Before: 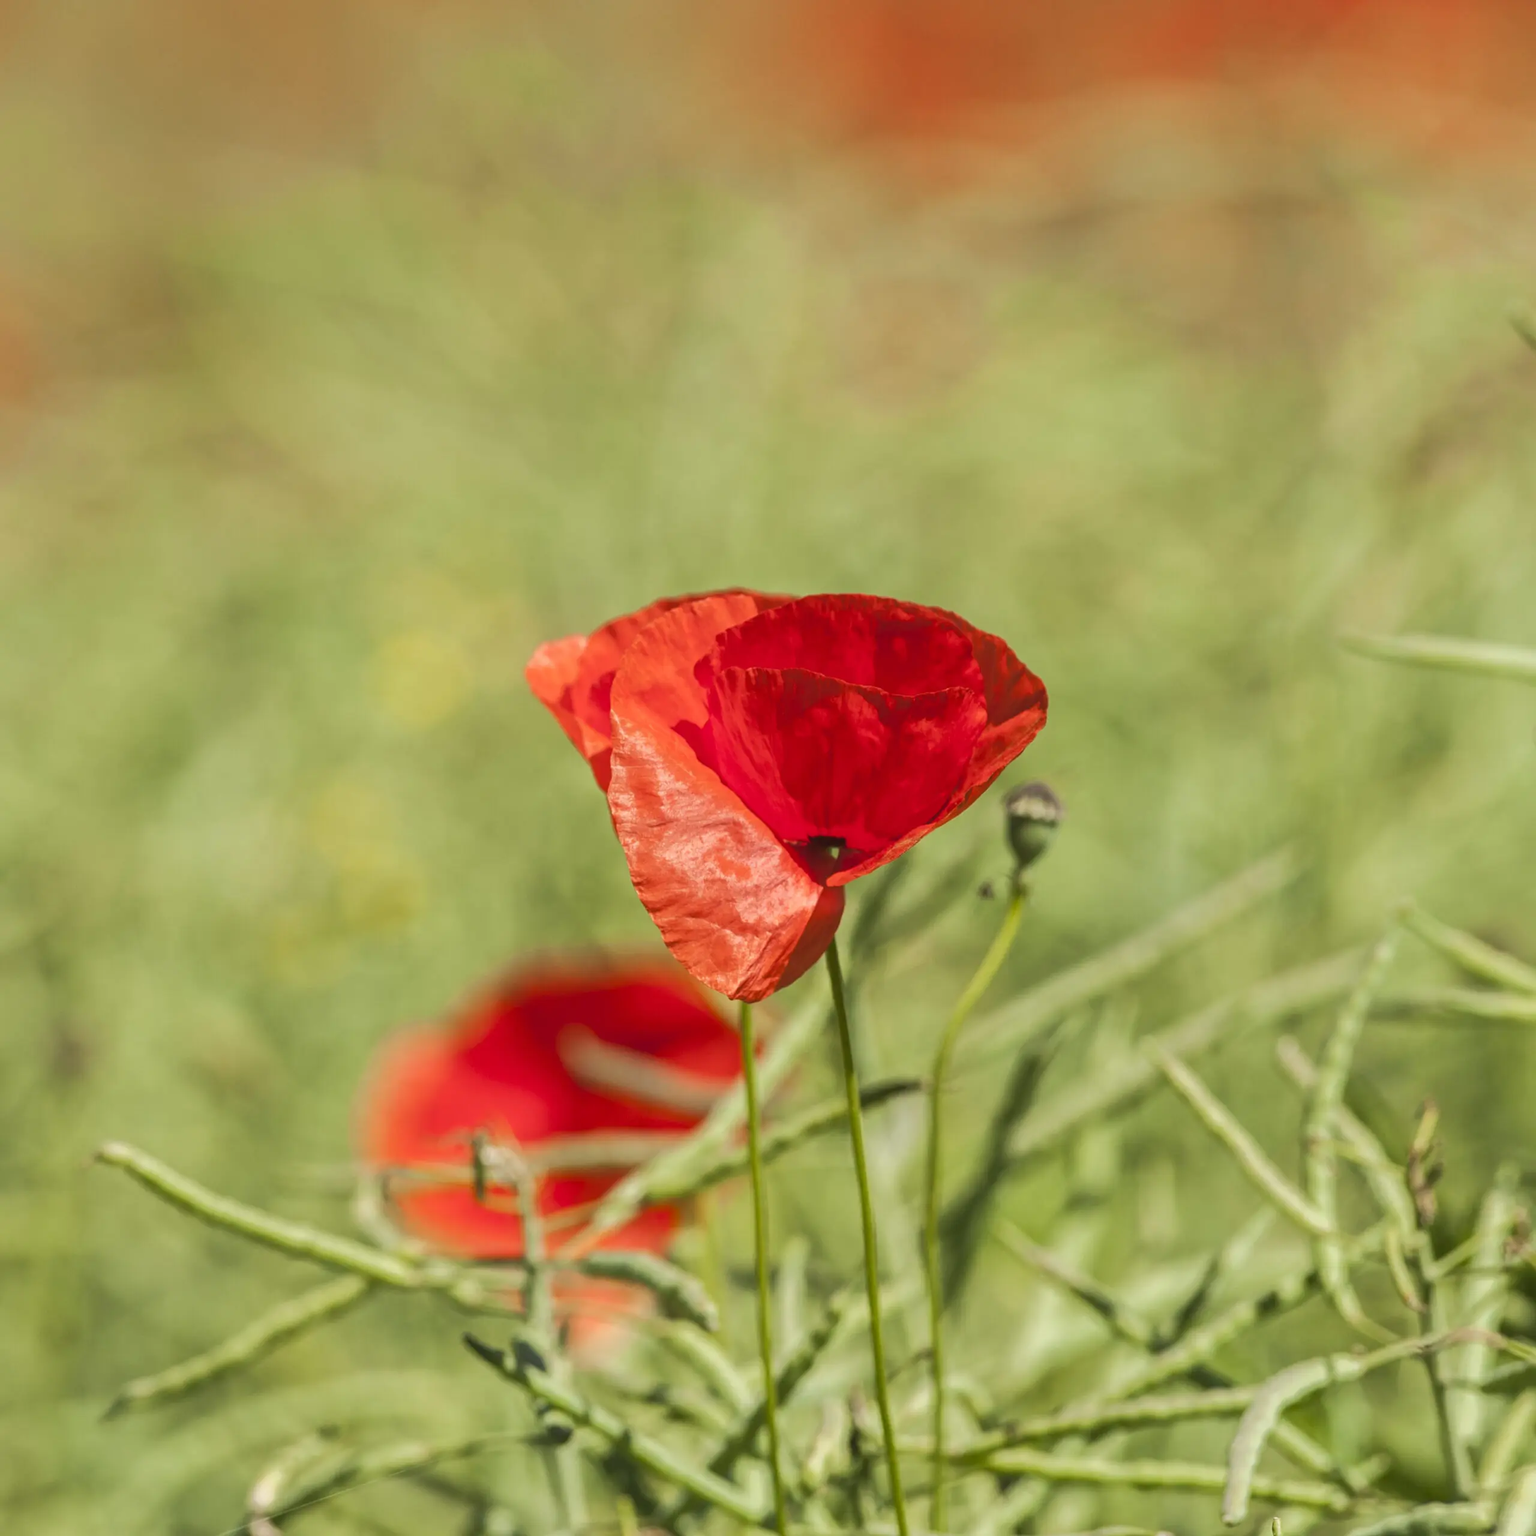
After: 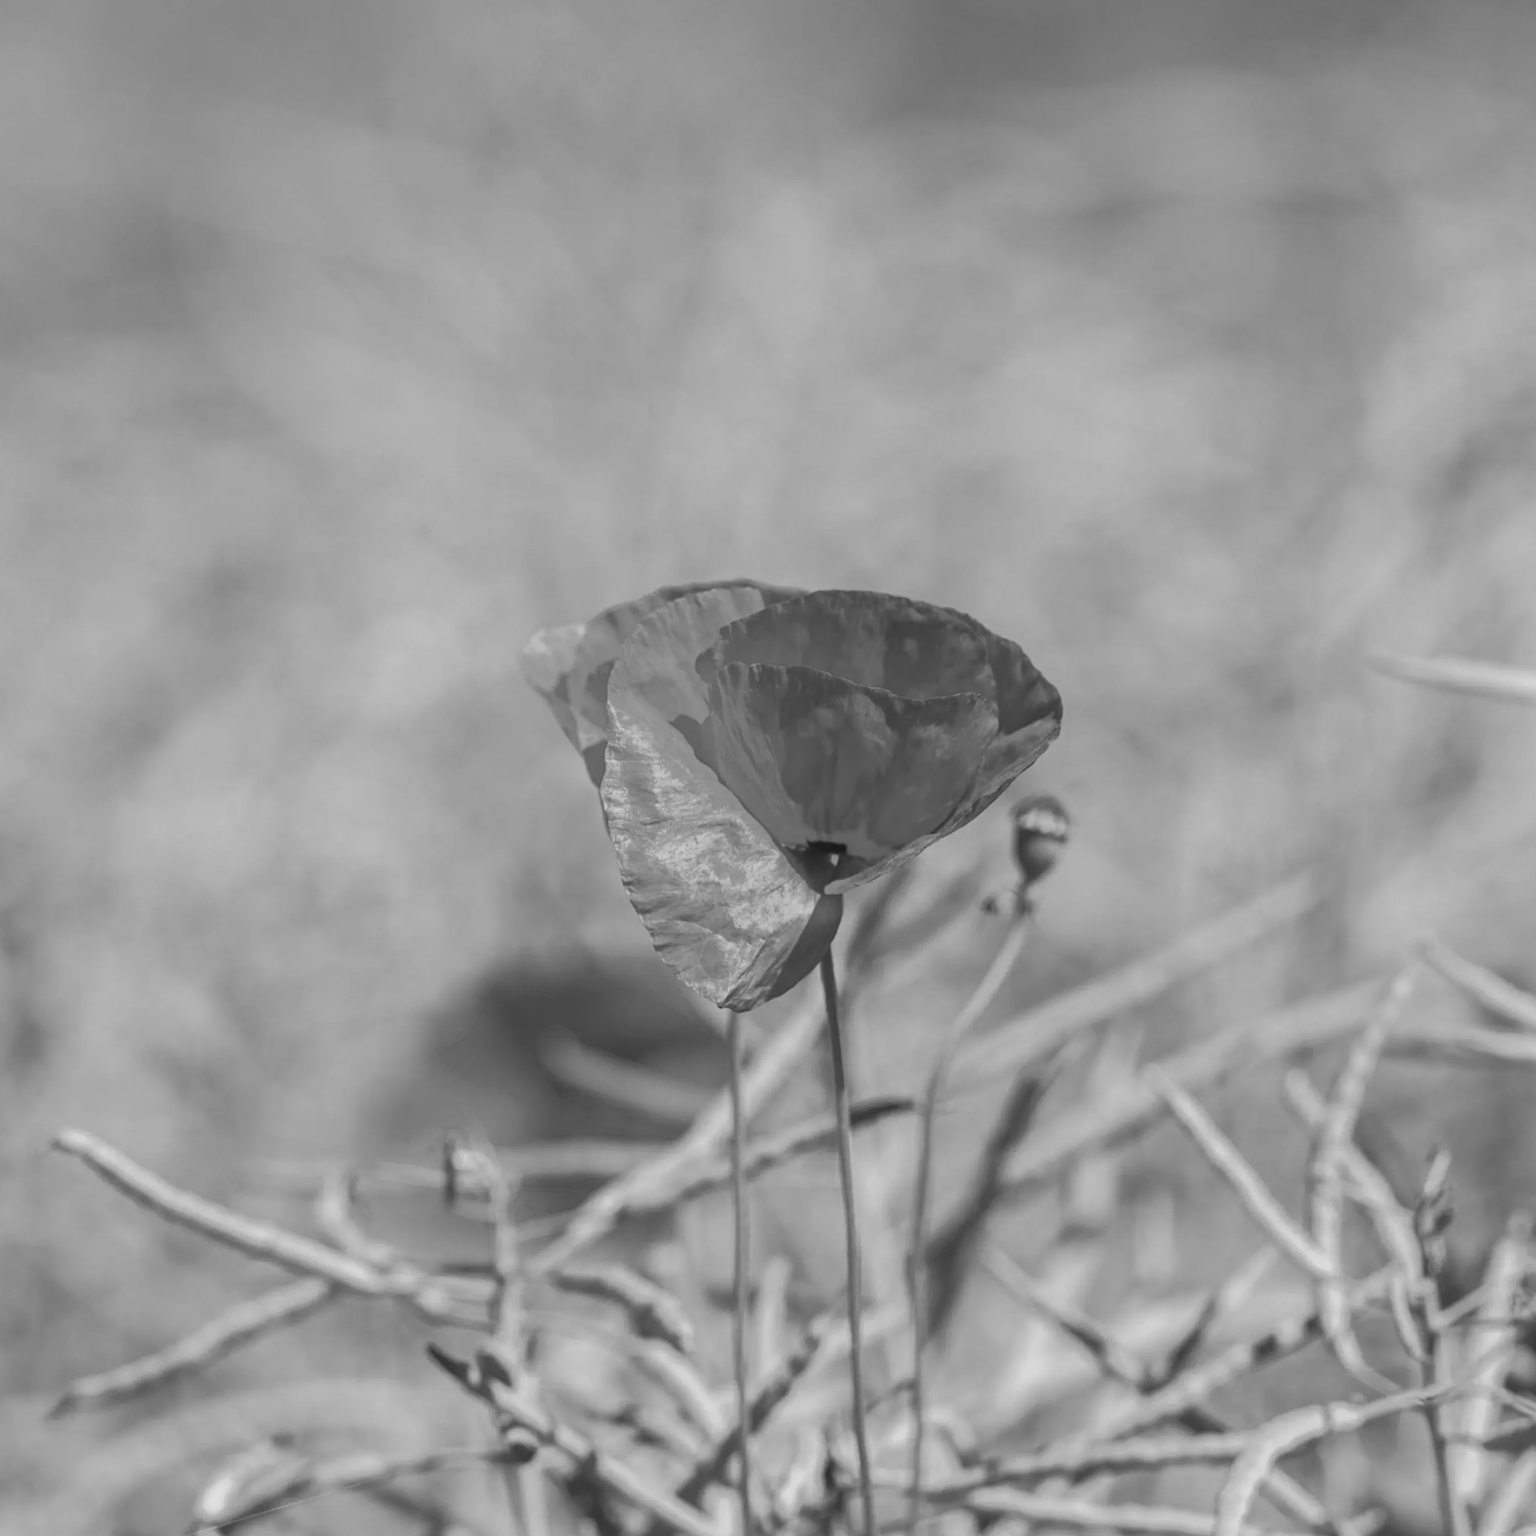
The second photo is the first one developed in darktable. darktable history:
crop and rotate: angle -2.38°
contrast equalizer: y [[0.5, 0.5, 0.478, 0.5, 0.5, 0.5], [0.5 ×6], [0.5 ×6], [0 ×6], [0 ×6]]
monochrome: on, module defaults
